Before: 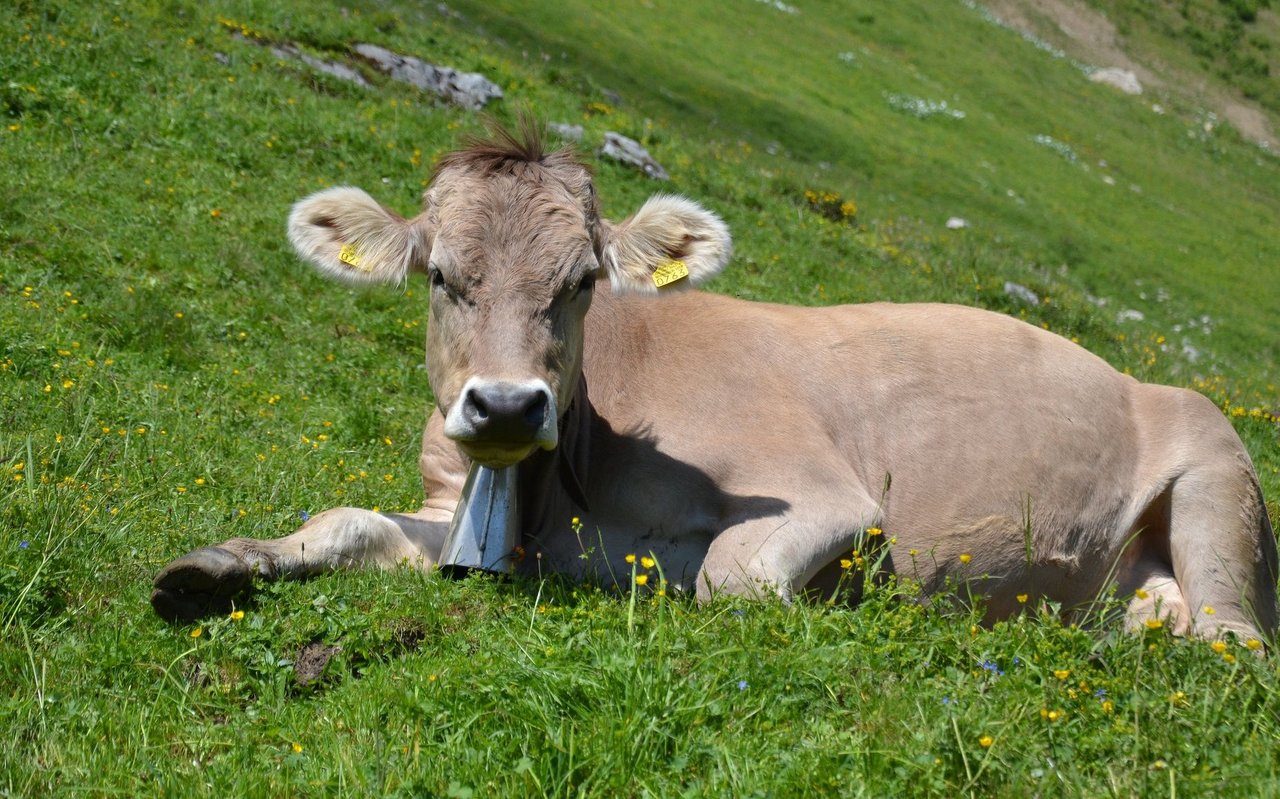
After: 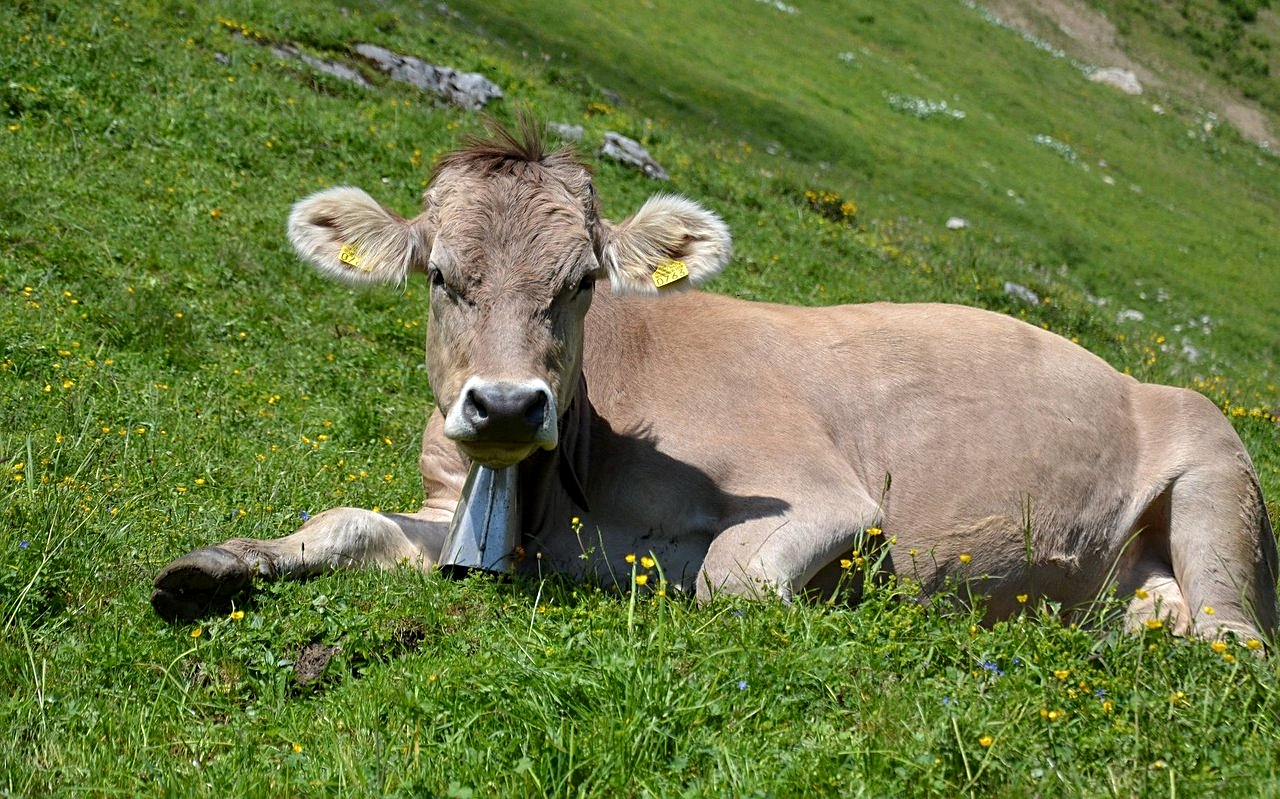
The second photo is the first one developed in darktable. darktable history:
local contrast: highlights 100%, shadows 100%, detail 131%, midtone range 0.2
sharpen: on, module defaults
